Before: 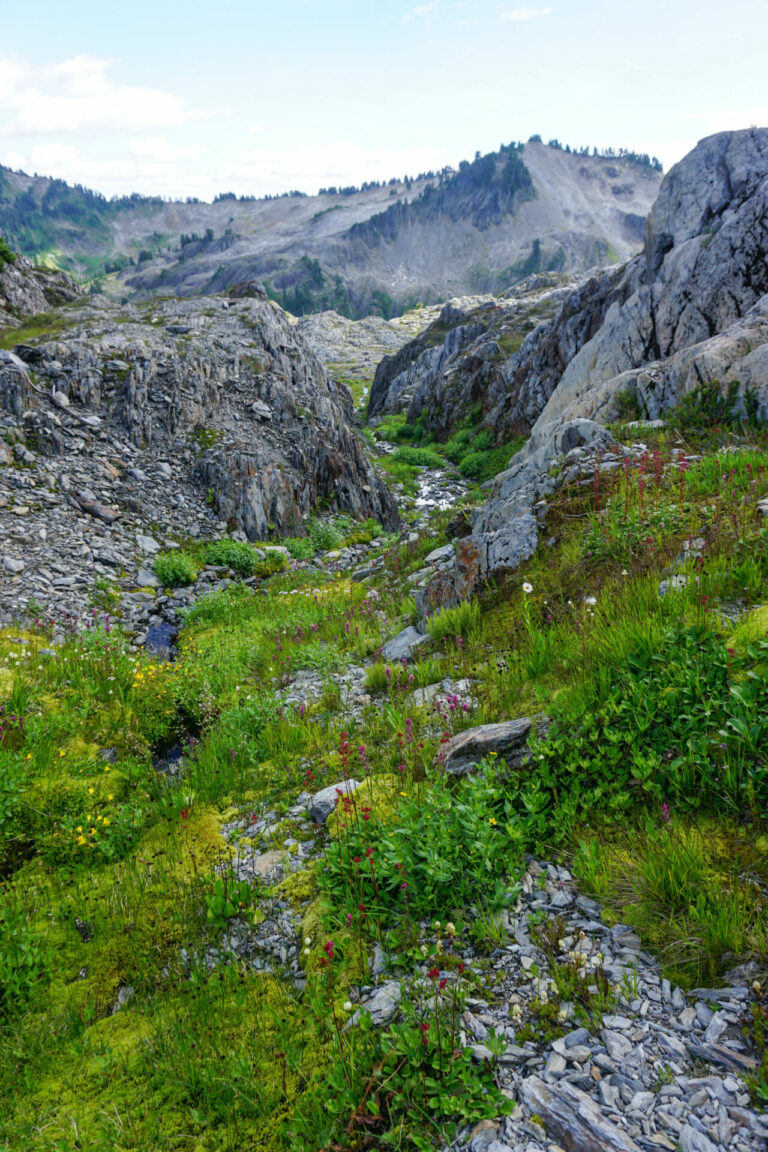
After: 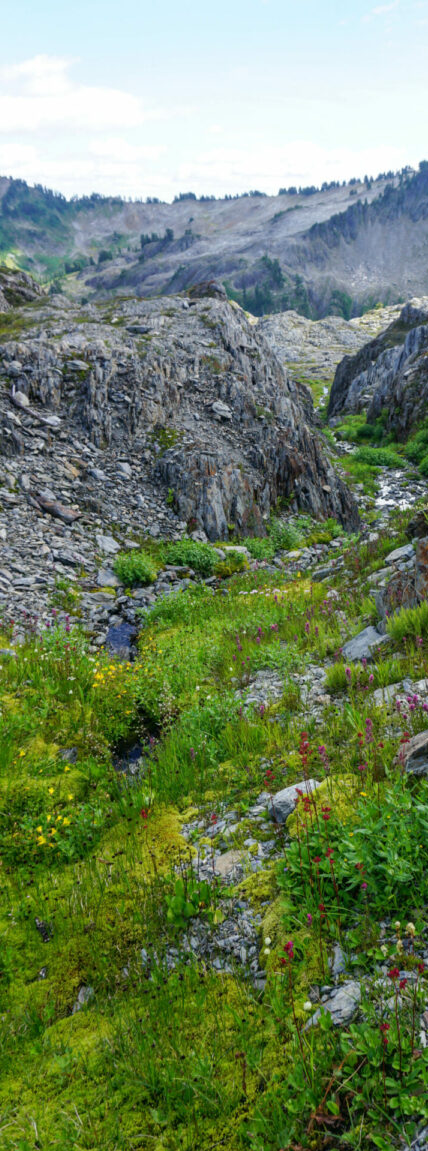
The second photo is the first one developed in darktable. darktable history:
crop: left 5.283%, right 38.943%
